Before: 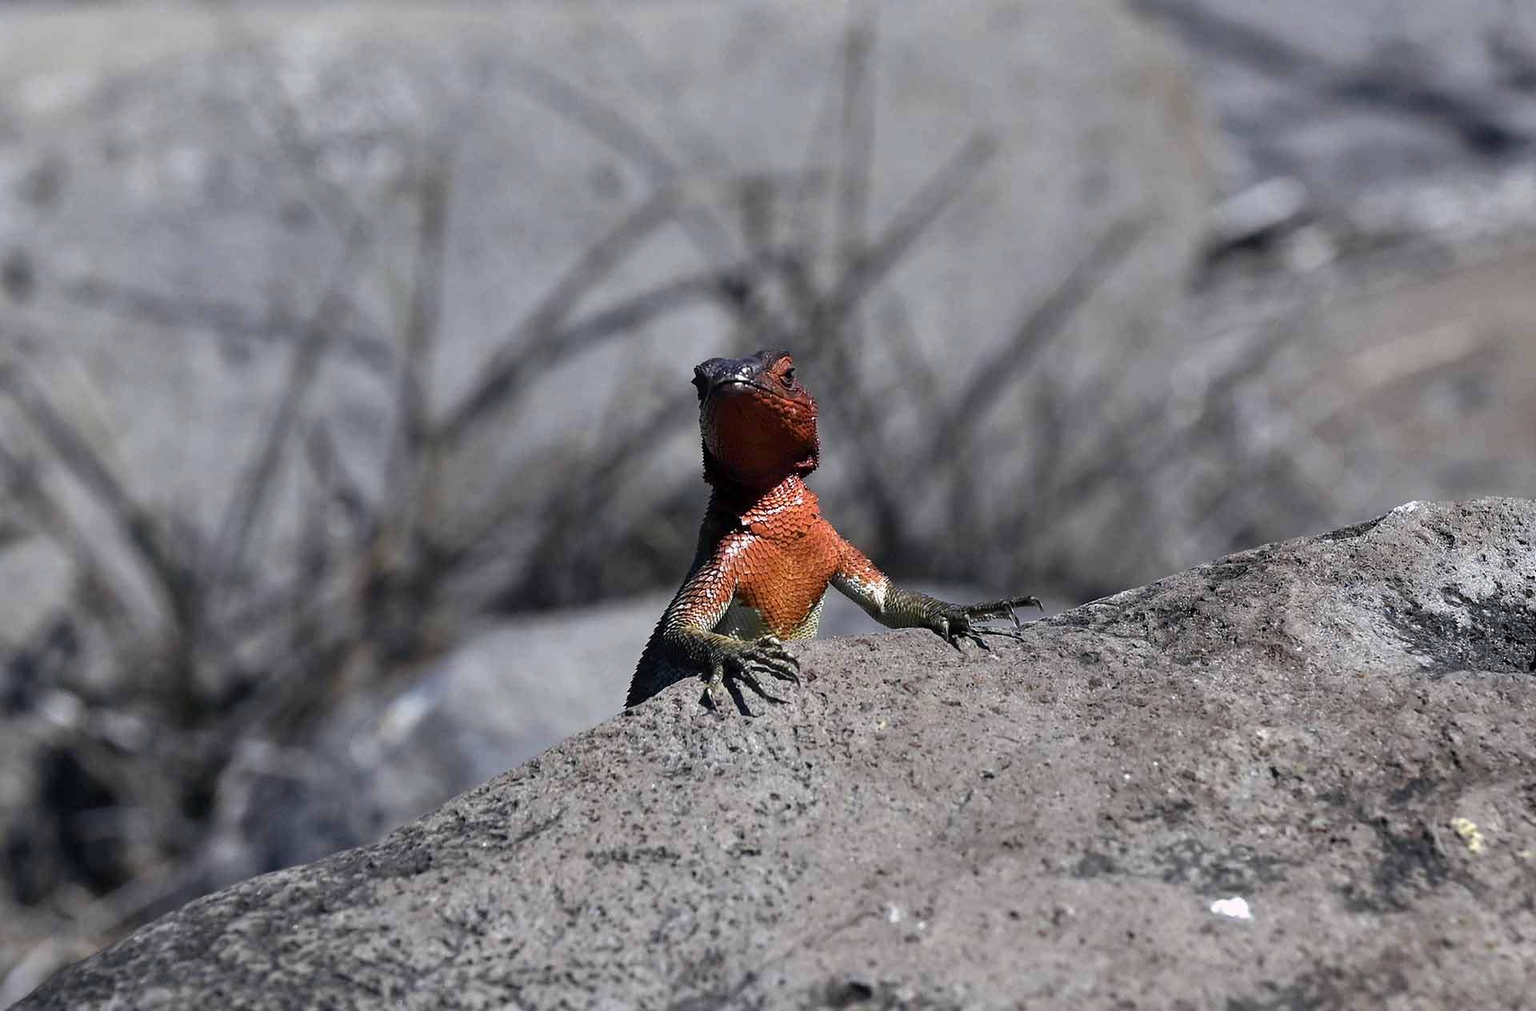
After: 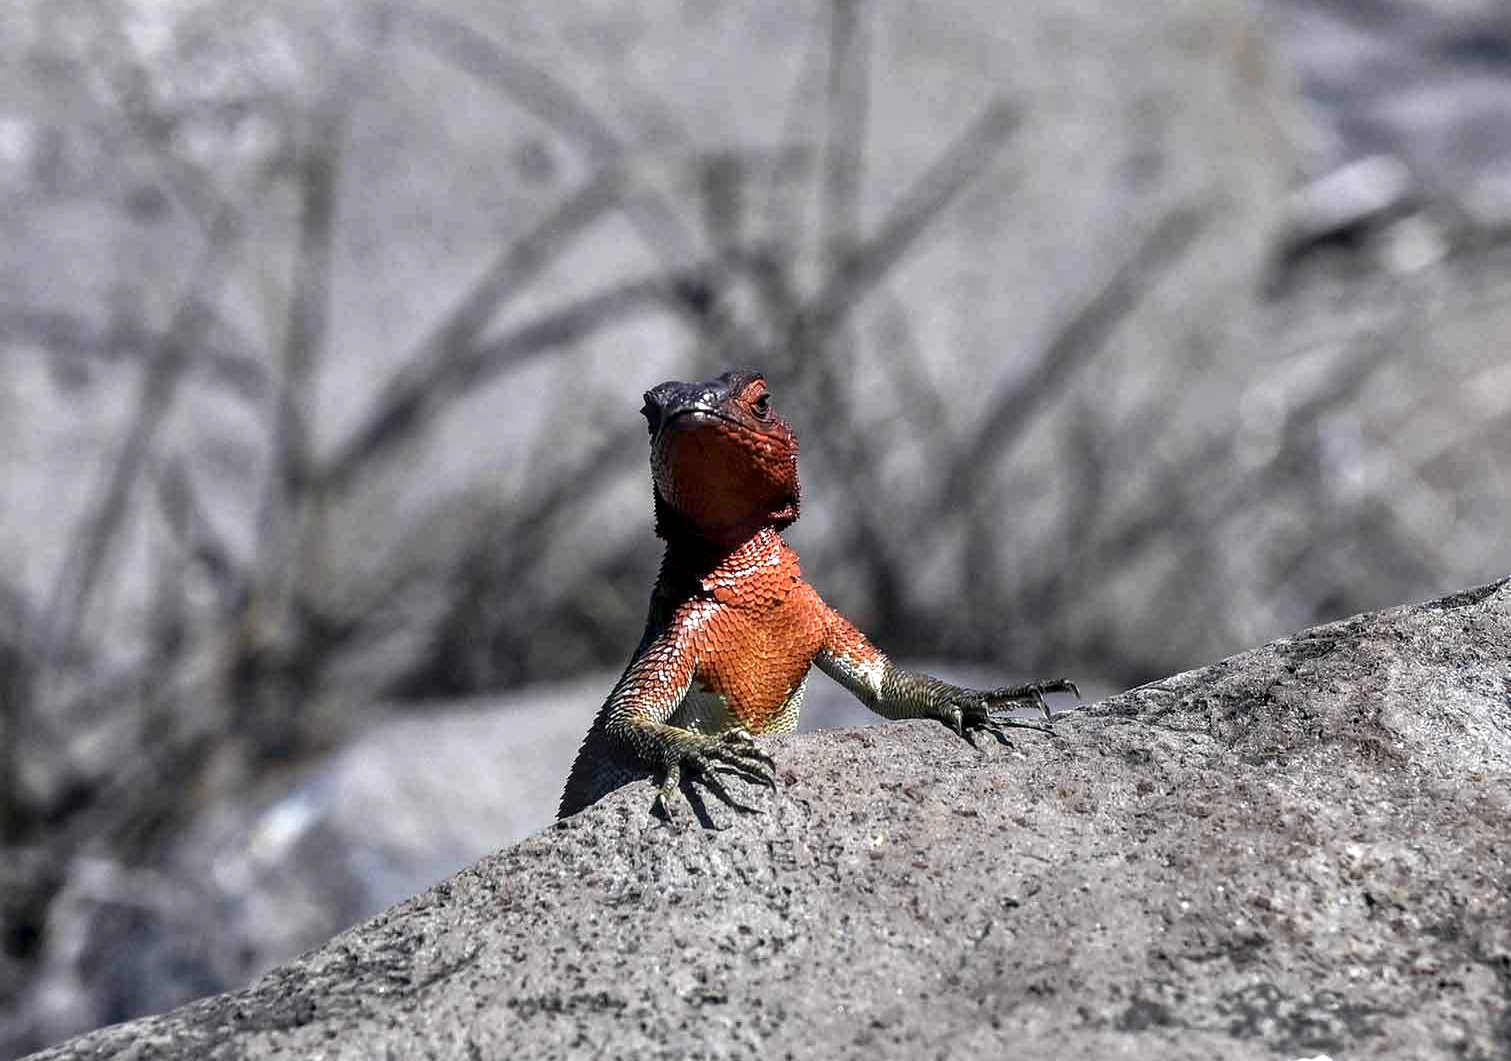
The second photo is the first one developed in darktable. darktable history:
exposure: black level correction 0, exposure 0.5 EV, compensate exposure bias true, compensate highlight preservation false
local contrast: detail 130%
crop: left 11.683%, top 5.282%, right 9.605%, bottom 10.72%
shadows and highlights: soften with gaussian
